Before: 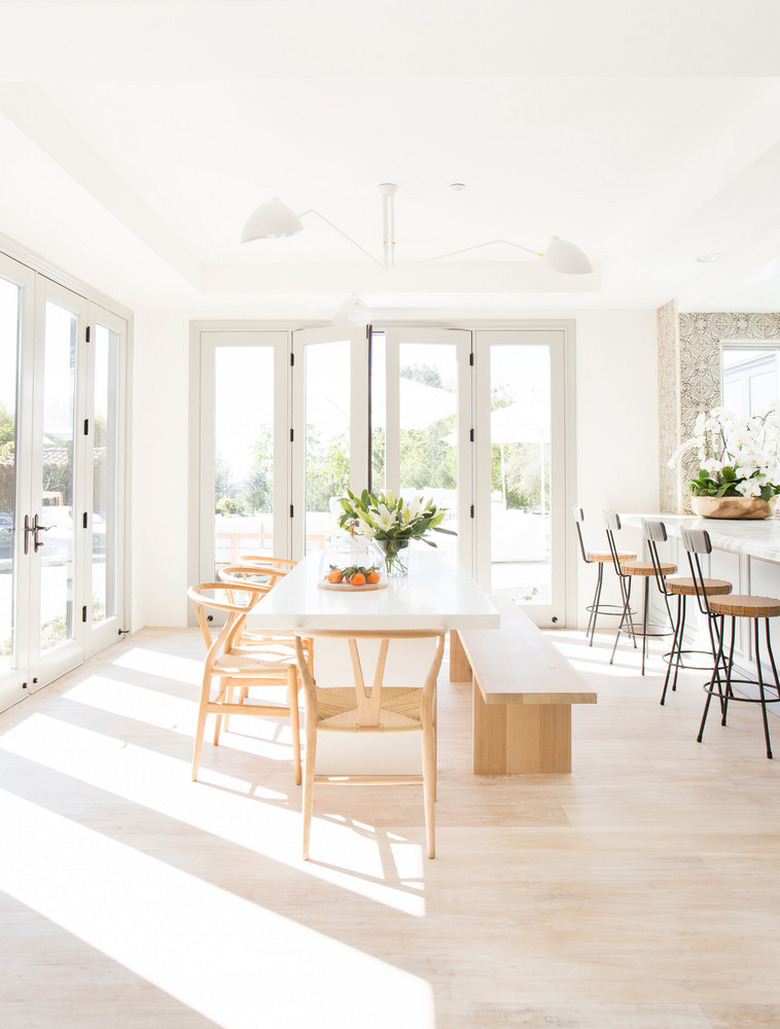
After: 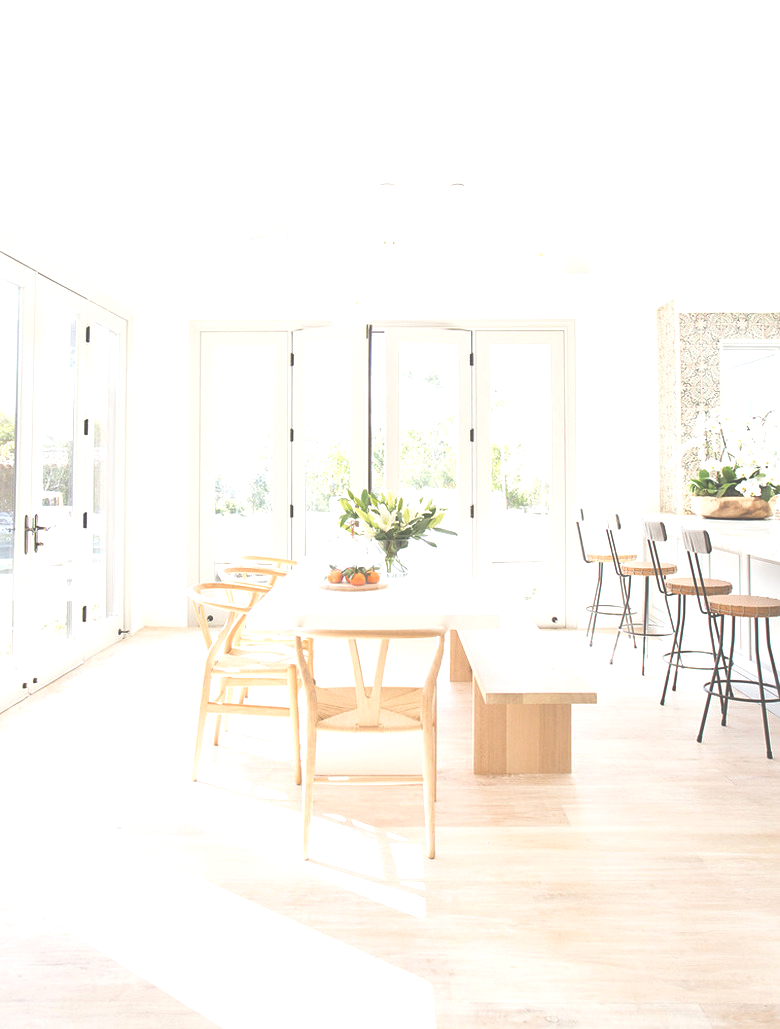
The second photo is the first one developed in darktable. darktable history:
sharpen: amount 0.209
exposure: black level correction -0.073, exposure 0.501 EV, compensate highlight preservation false
